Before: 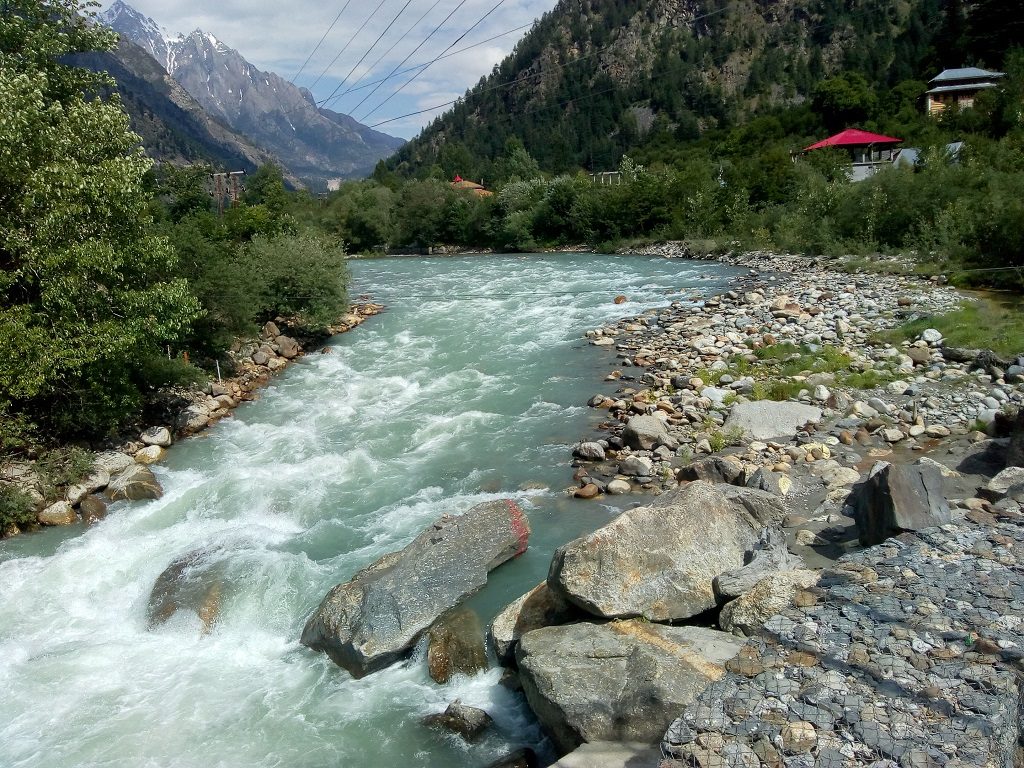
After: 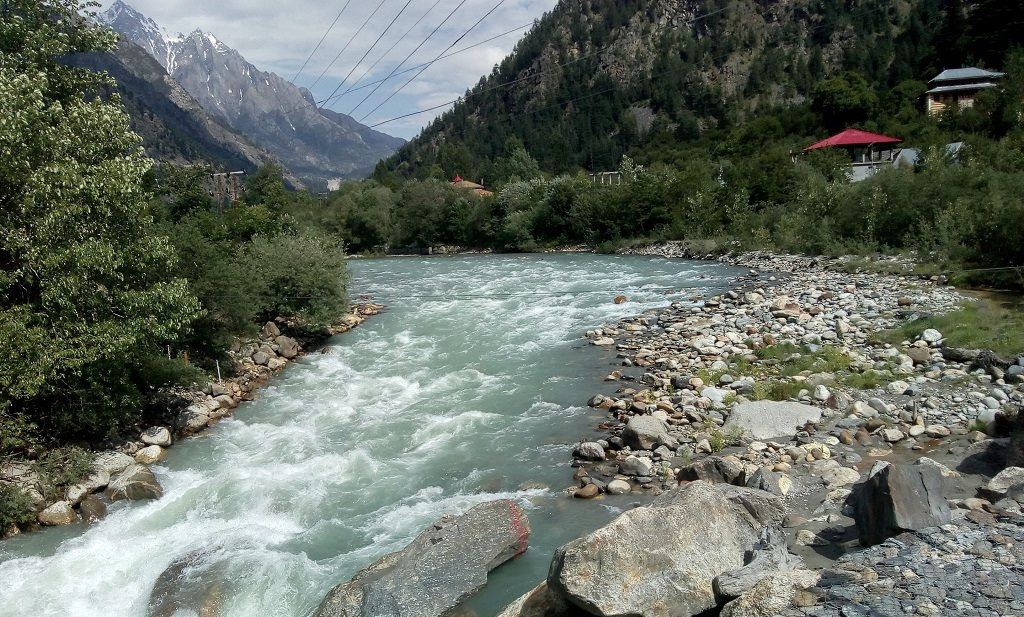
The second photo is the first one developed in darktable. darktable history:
contrast brightness saturation: contrast 0.058, brightness -0.006, saturation -0.236
exposure: compensate highlight preservation false
crop: bottom 19.547%
